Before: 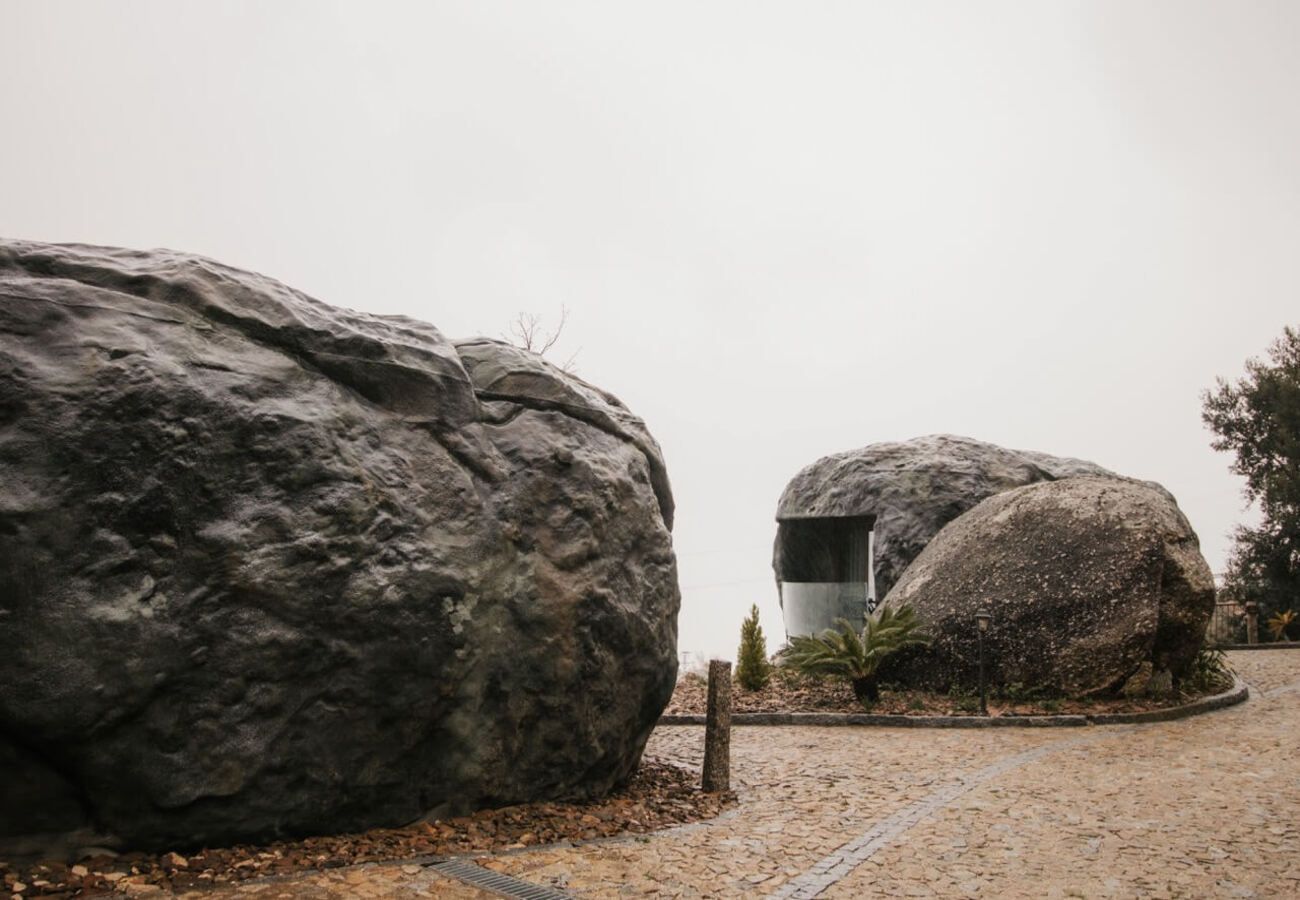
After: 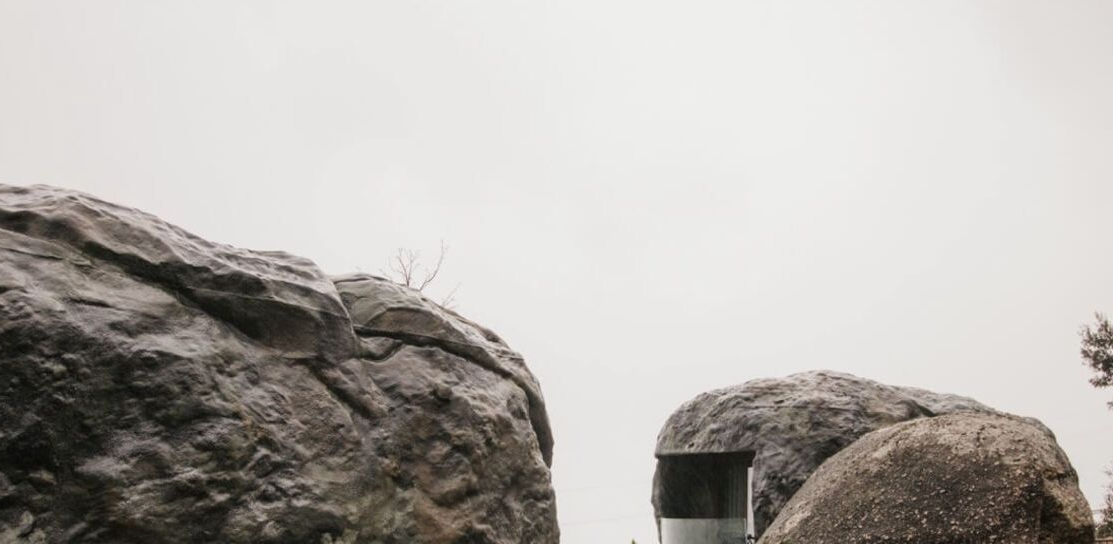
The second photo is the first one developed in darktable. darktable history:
bloom: size 9%, threshold 100%, strength 7%
crop and rotate: left 9.345%, top 7.22%, right 4.982%, bottom 32.331%
